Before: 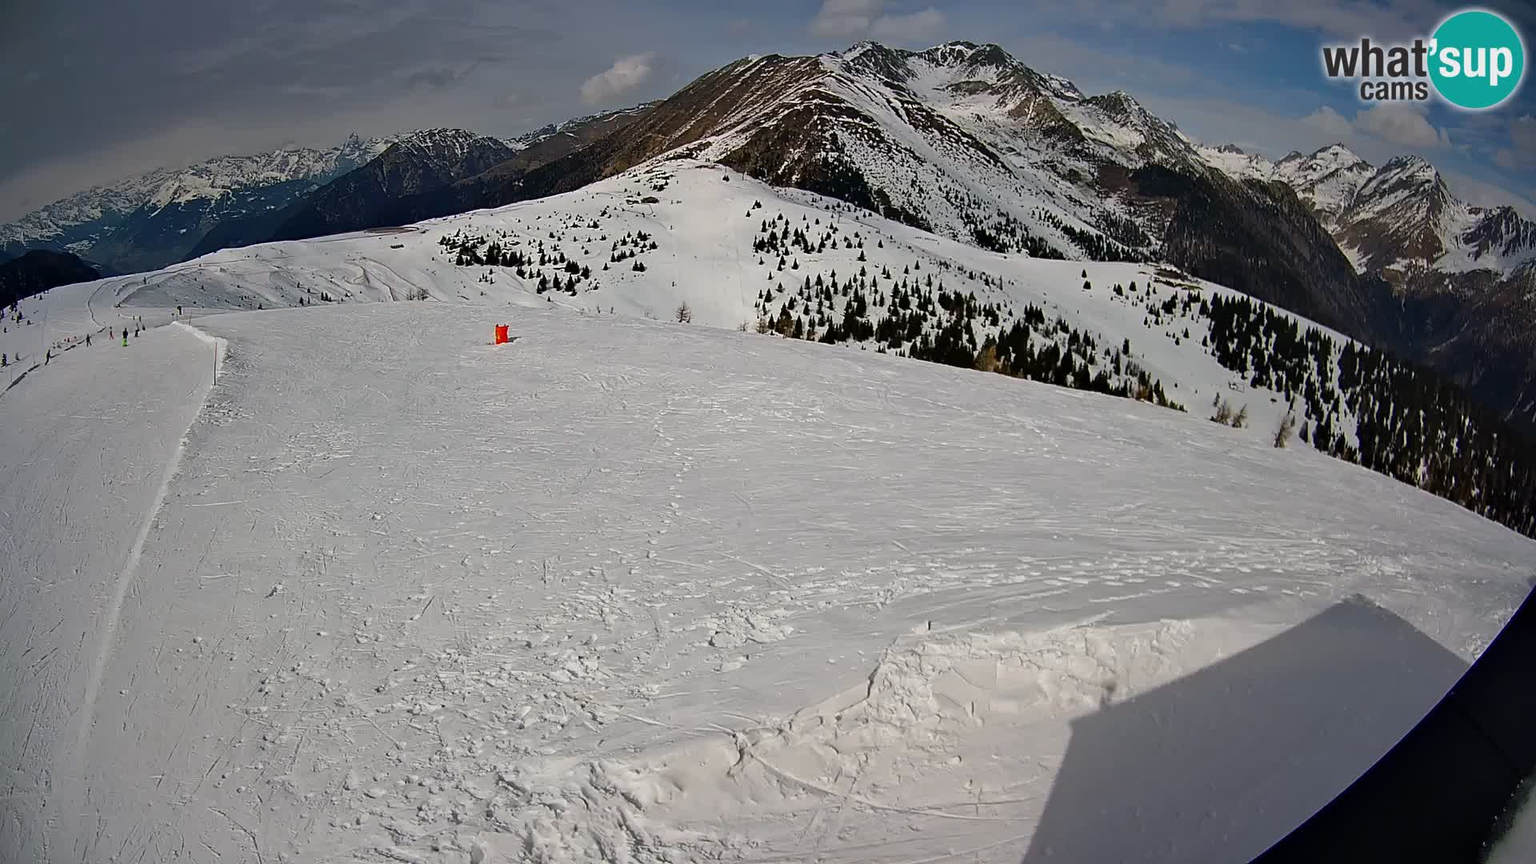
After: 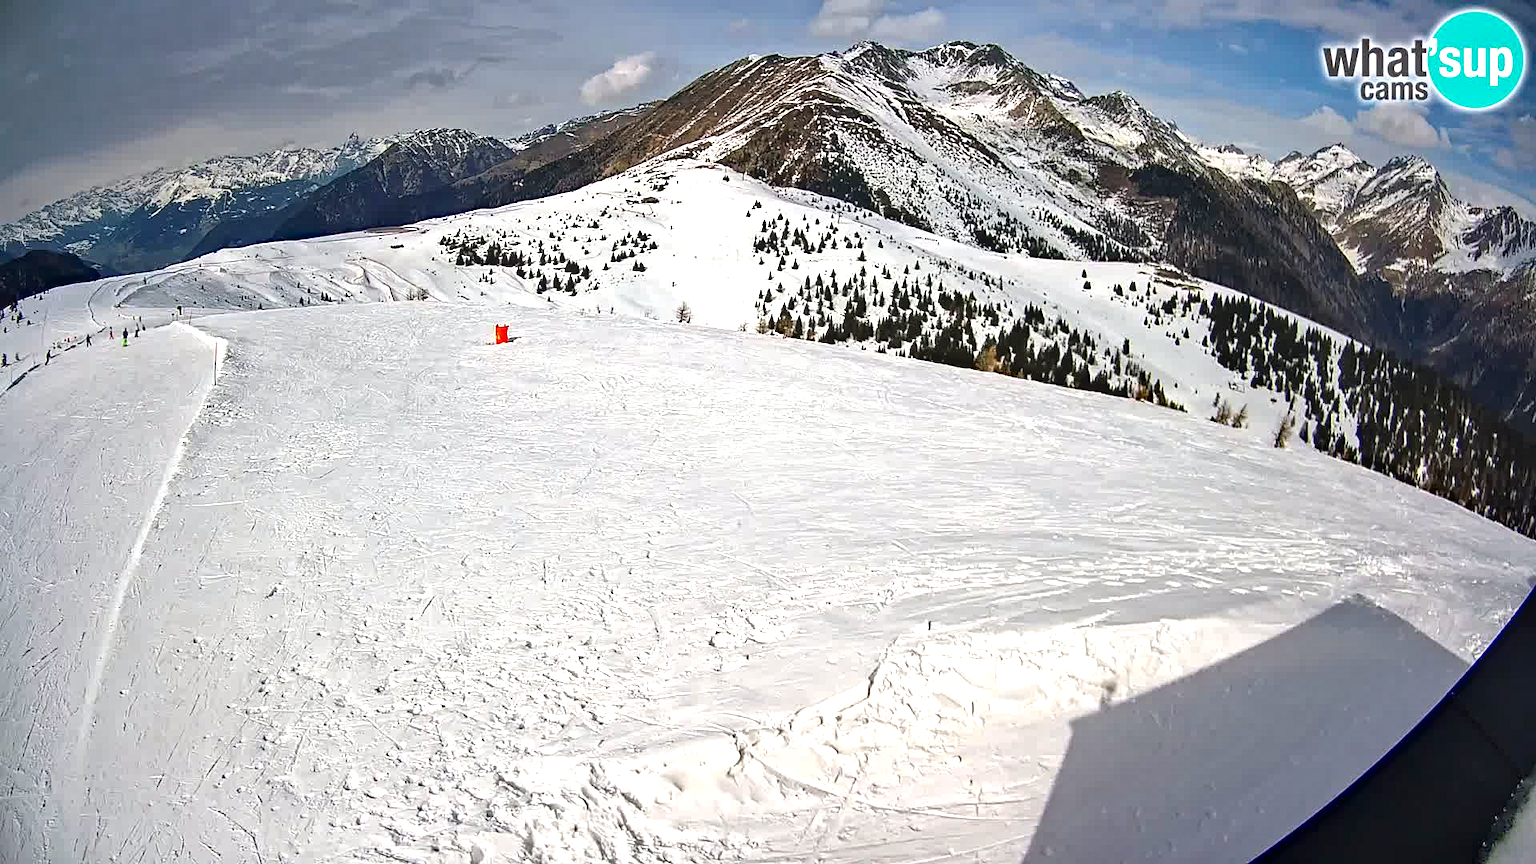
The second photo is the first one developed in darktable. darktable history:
local contrast: on, module defaults
contrast brightness saturation: saturation -0.062
exposure: black level correction 0, exposure 1.287 EV, compensate highlight preservation false
haze removal: adaptive false
